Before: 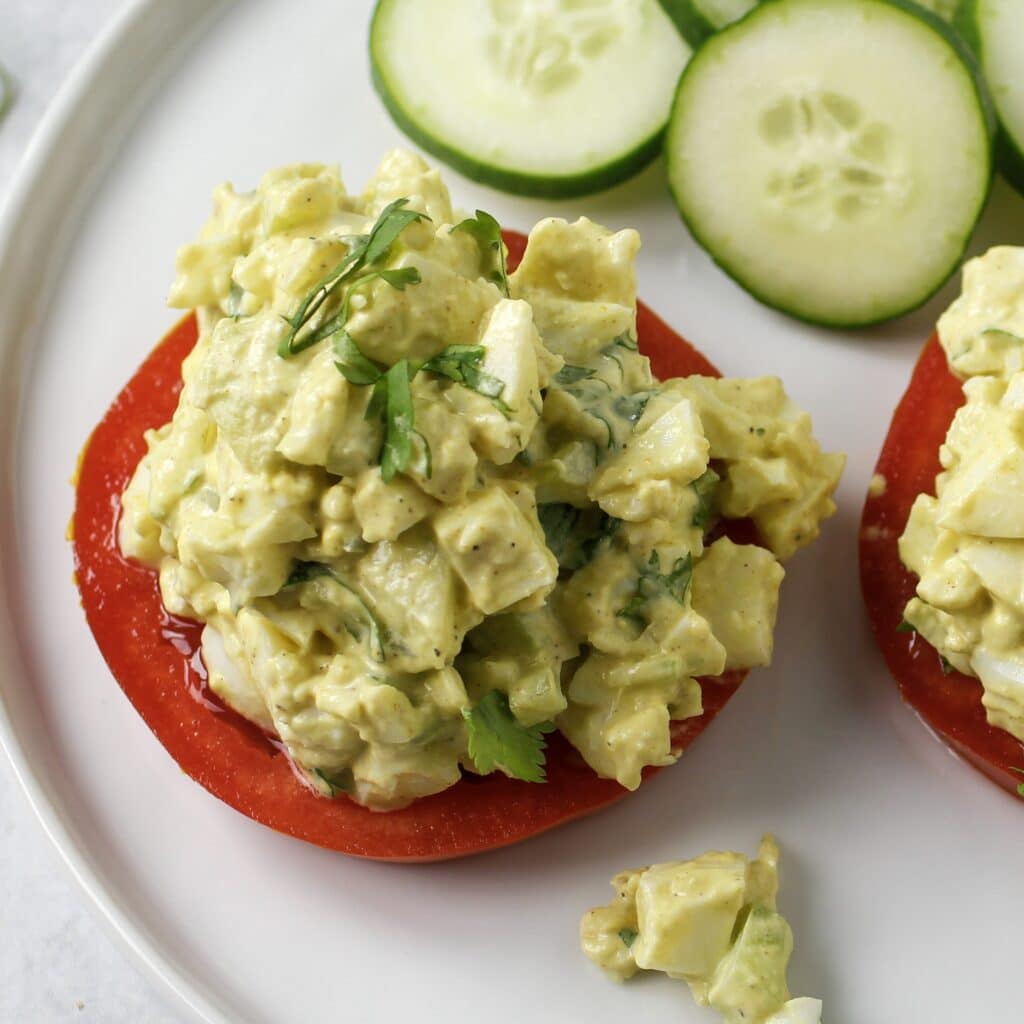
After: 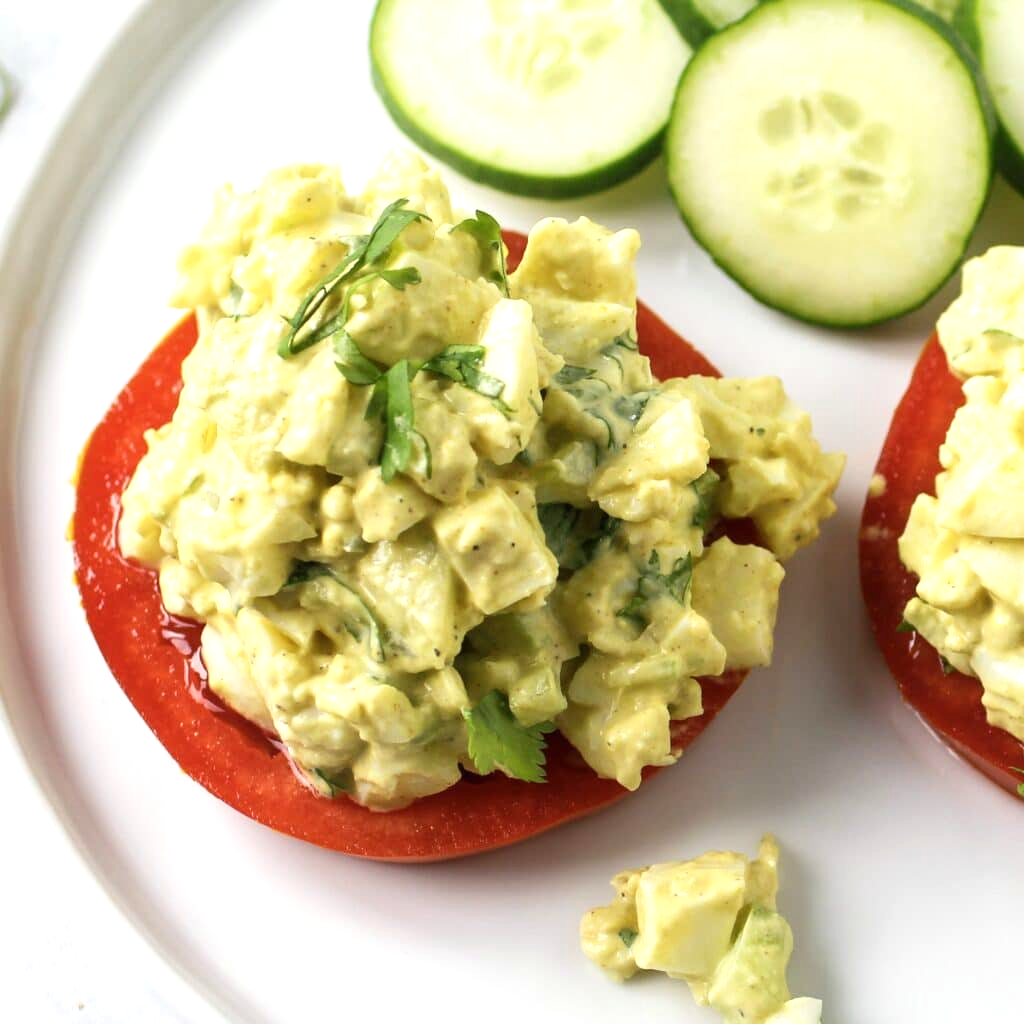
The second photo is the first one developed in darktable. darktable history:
exposure: black level correction 0, exposure 0.595 EV, compensate exposure bias true, compensate highlight preservation false
contrast brightness saturation: contrast 0.097, brightness 0.022, saturation 0.024
tone equalizer: on, module defaults
